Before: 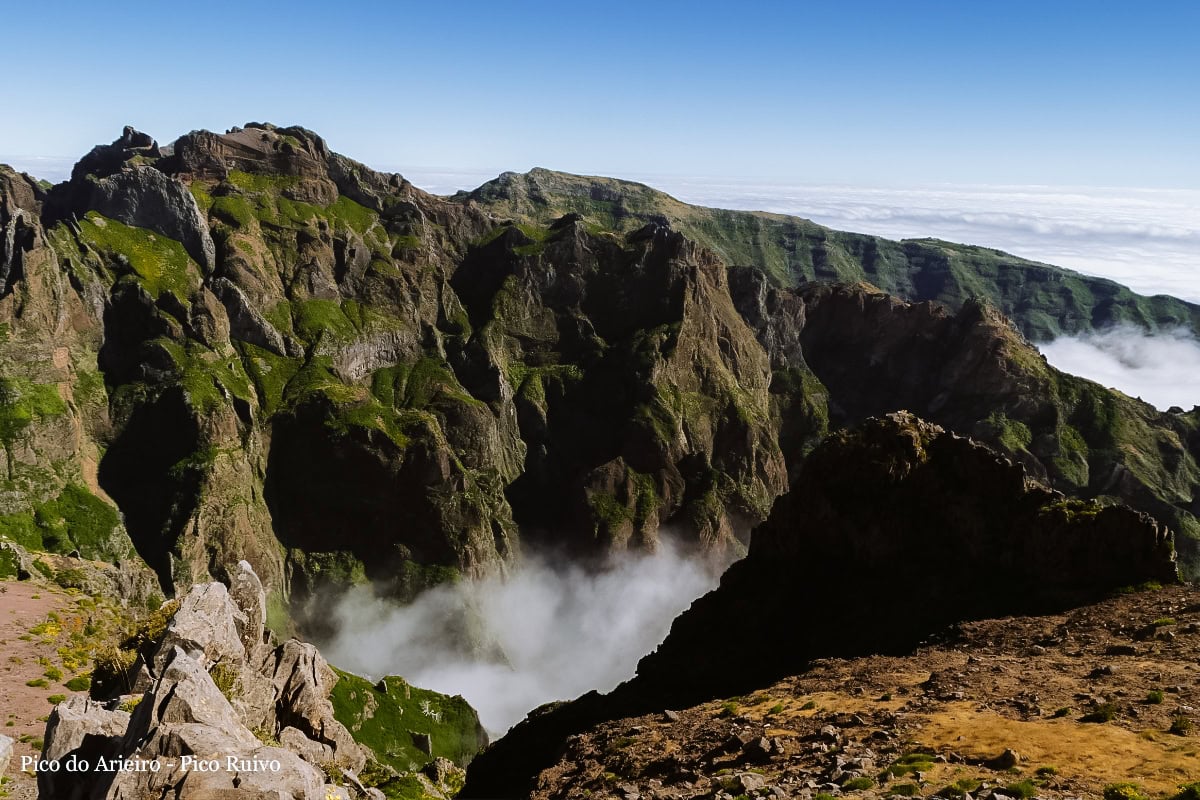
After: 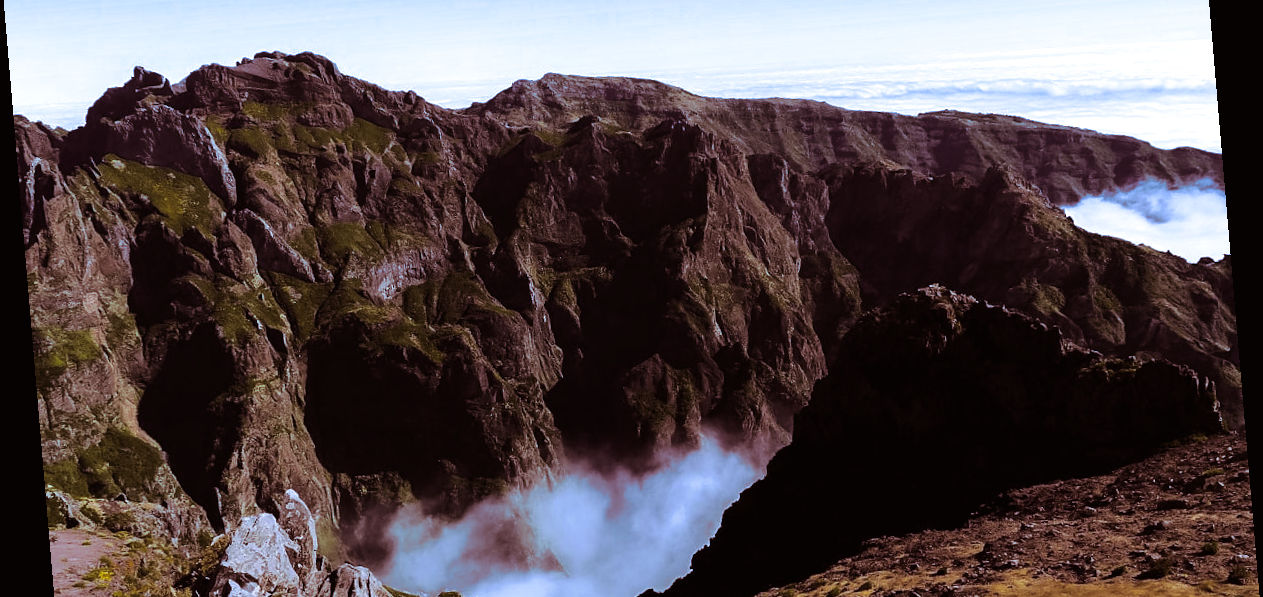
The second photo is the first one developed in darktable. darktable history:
rotate and perspective: rotation -4.86°, automatic cropping off
white balance: red 0.871, blue 1.249
color balance: output saturation 120%
tone curve: curves: ch0 [(0.016, 0.011) (0.204, 0.146) (0.515, 0.476) (0.78, 0.795) (1, 0.981)], color space Lab, linked channels, preserve colors none
crop: top 16.727%, bottom 16.727%
split-toning: on, module defaults
